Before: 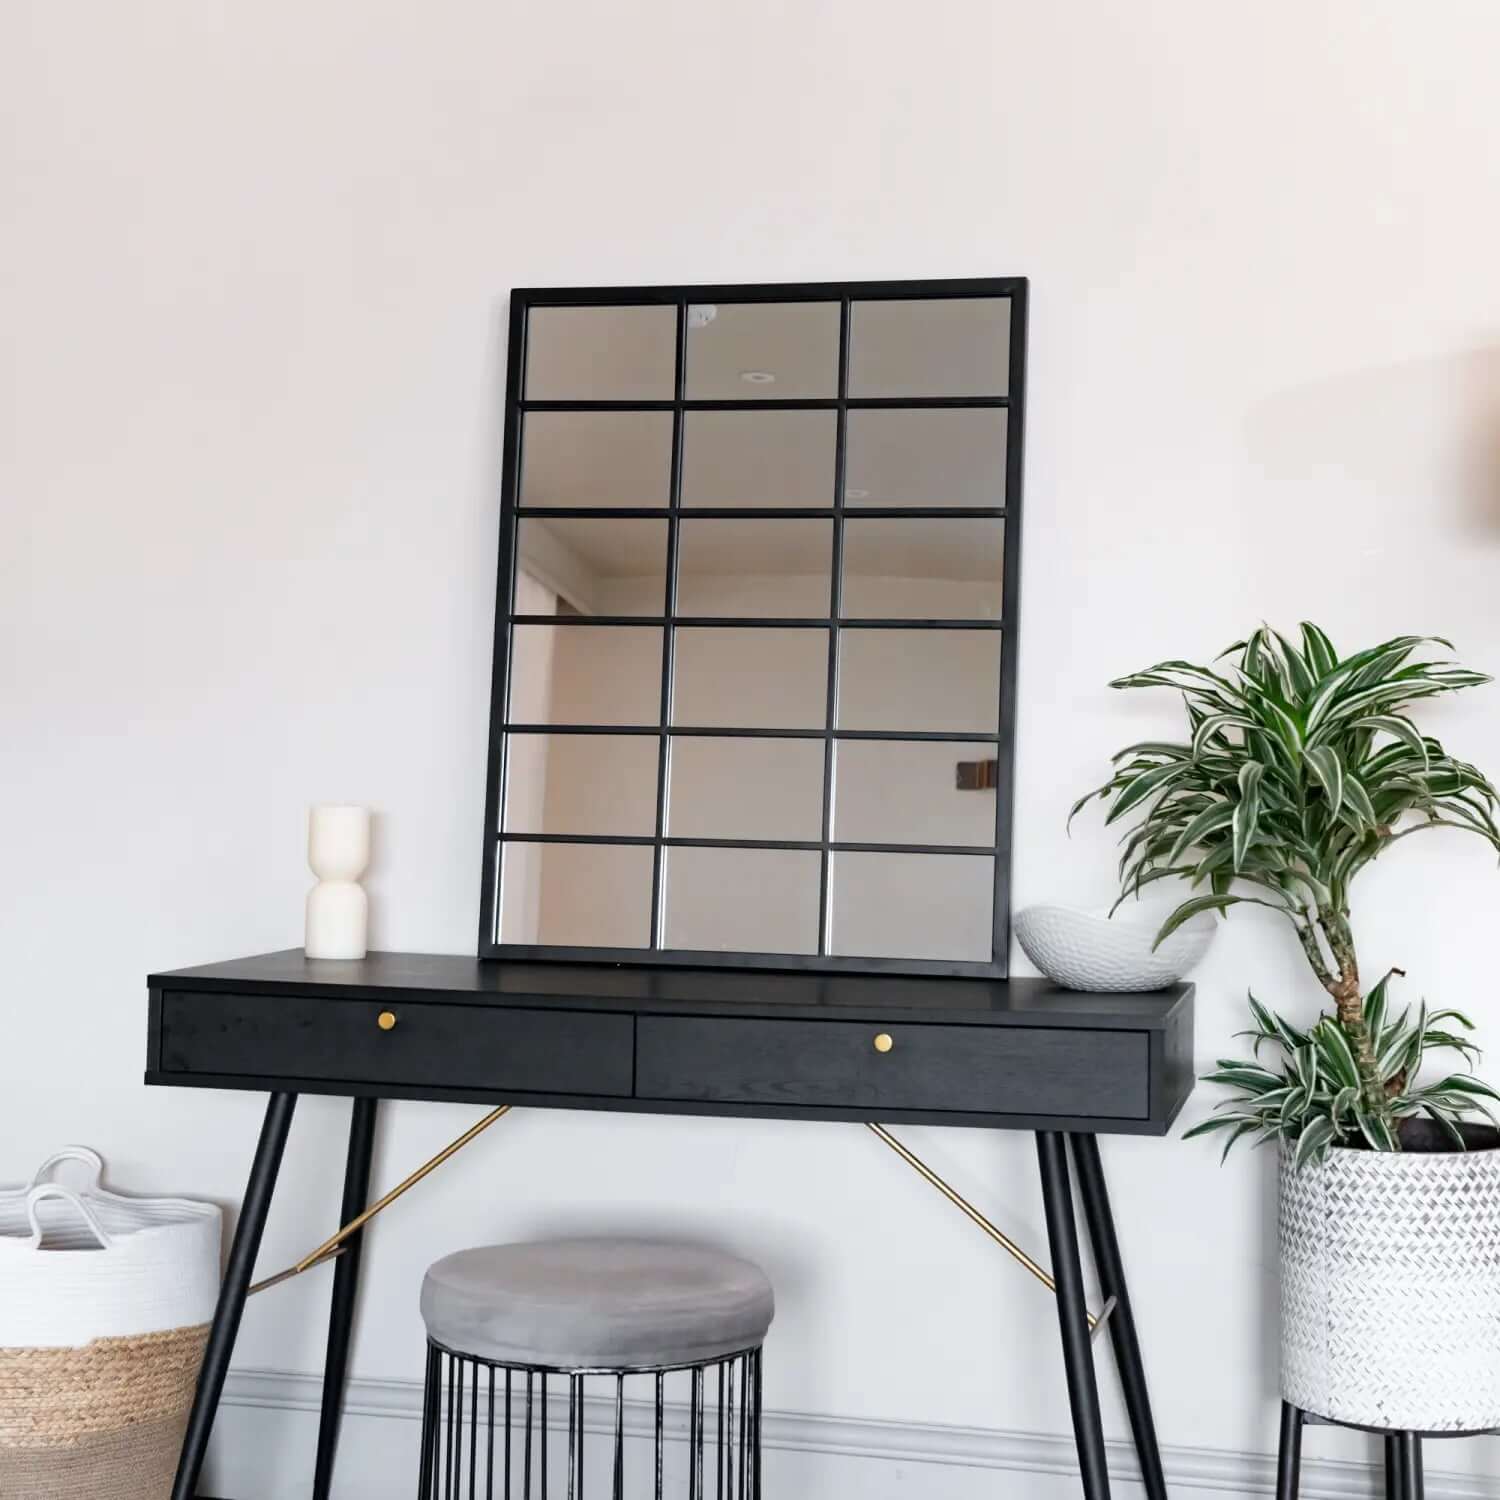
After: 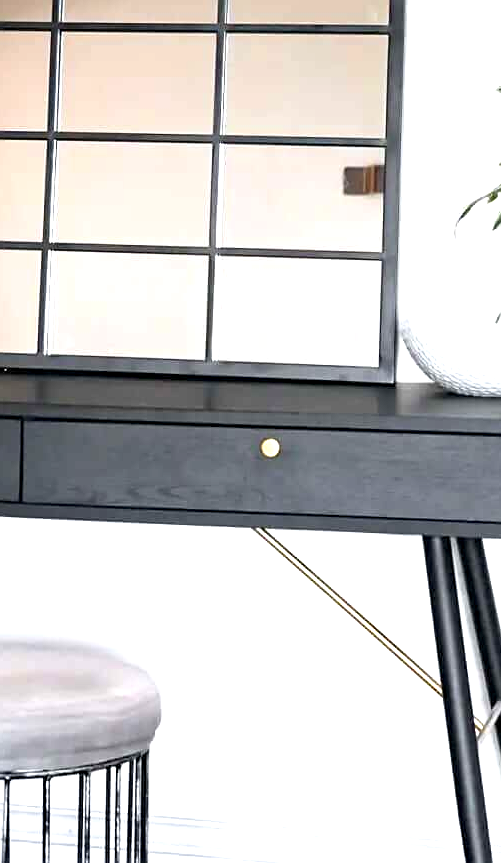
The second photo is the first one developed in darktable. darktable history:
crop: left 40.912%, top 39.681%, right 25.687%, bottom 2.76%
exposure: black level correction 0.001, exposure 1.398 EV, compensate highlight preservation false
sharpen: radius 1.86, amount 0.401, threshold 1.558
